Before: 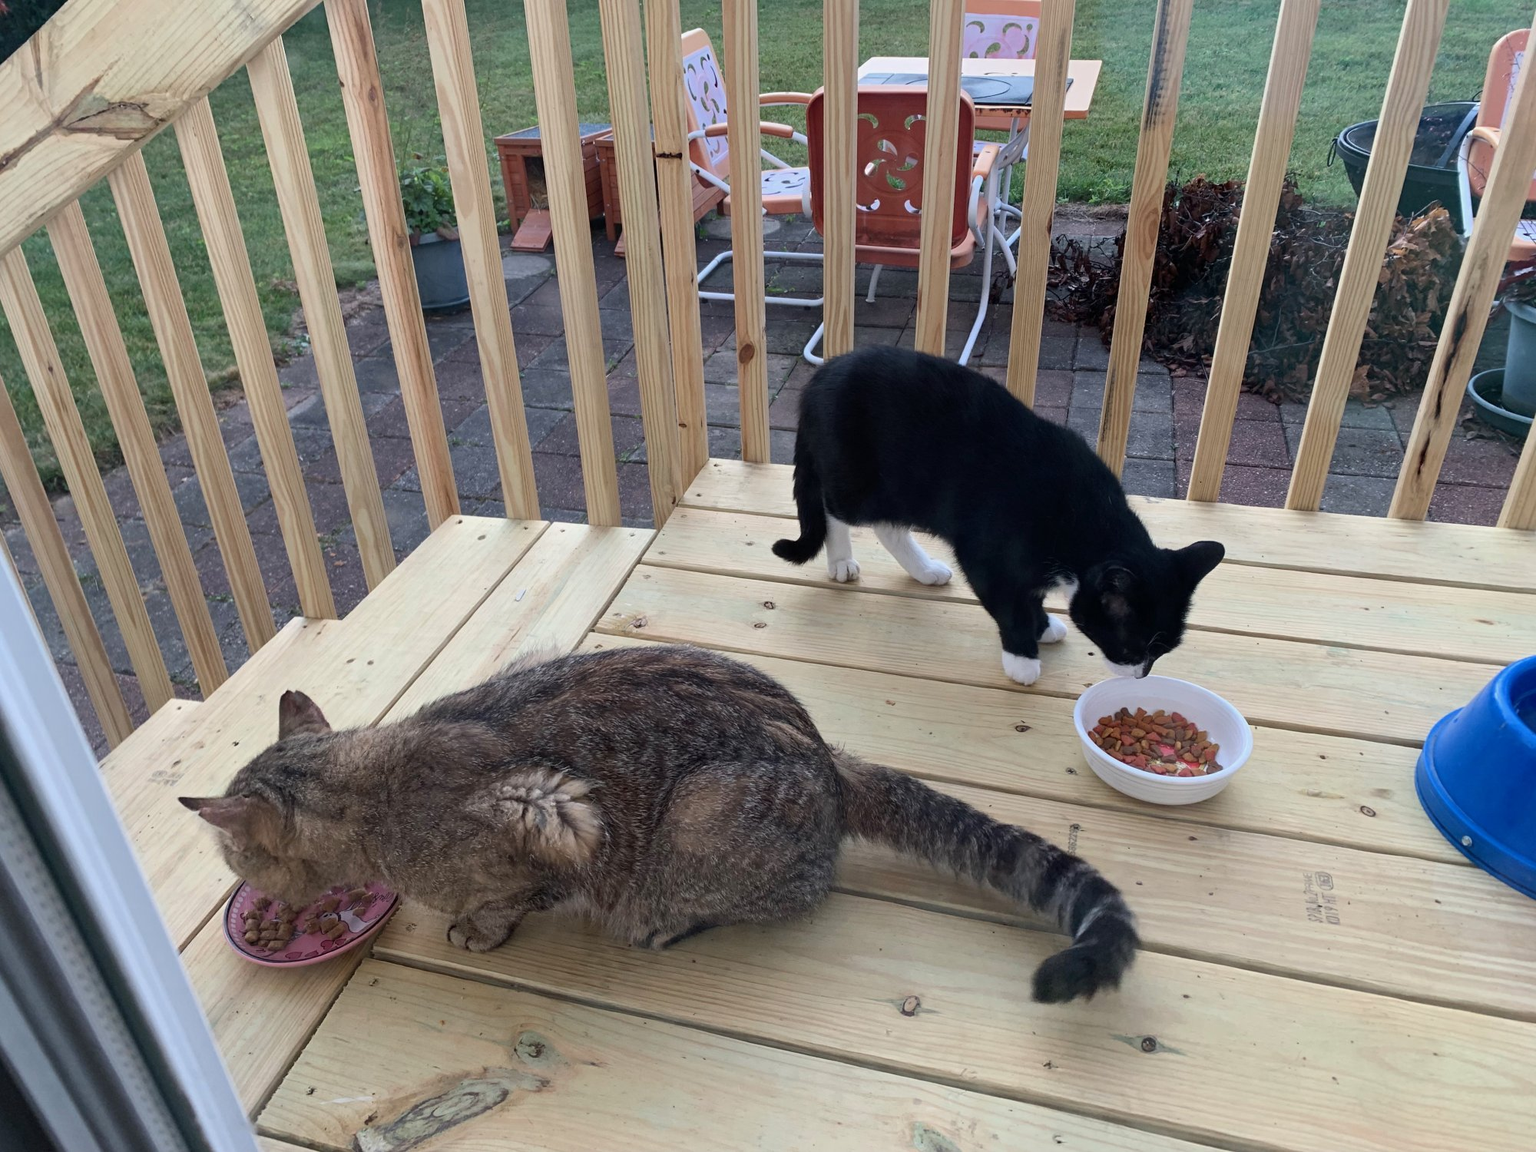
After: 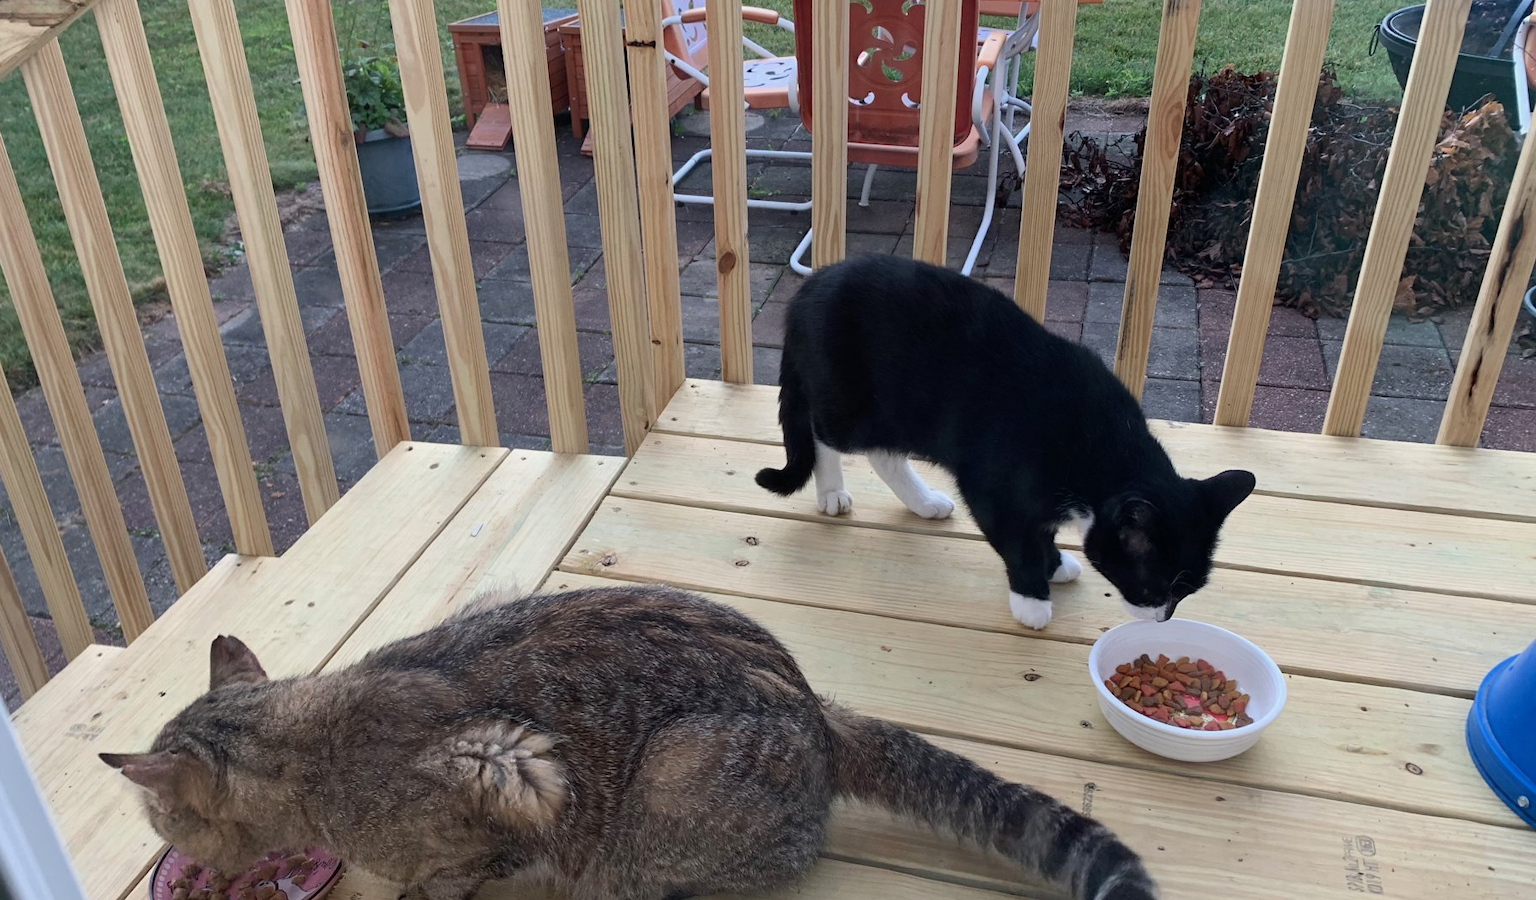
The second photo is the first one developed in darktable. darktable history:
crop: left 5.846%, top 10.072%, right 3.66%, bottom 19.218%
